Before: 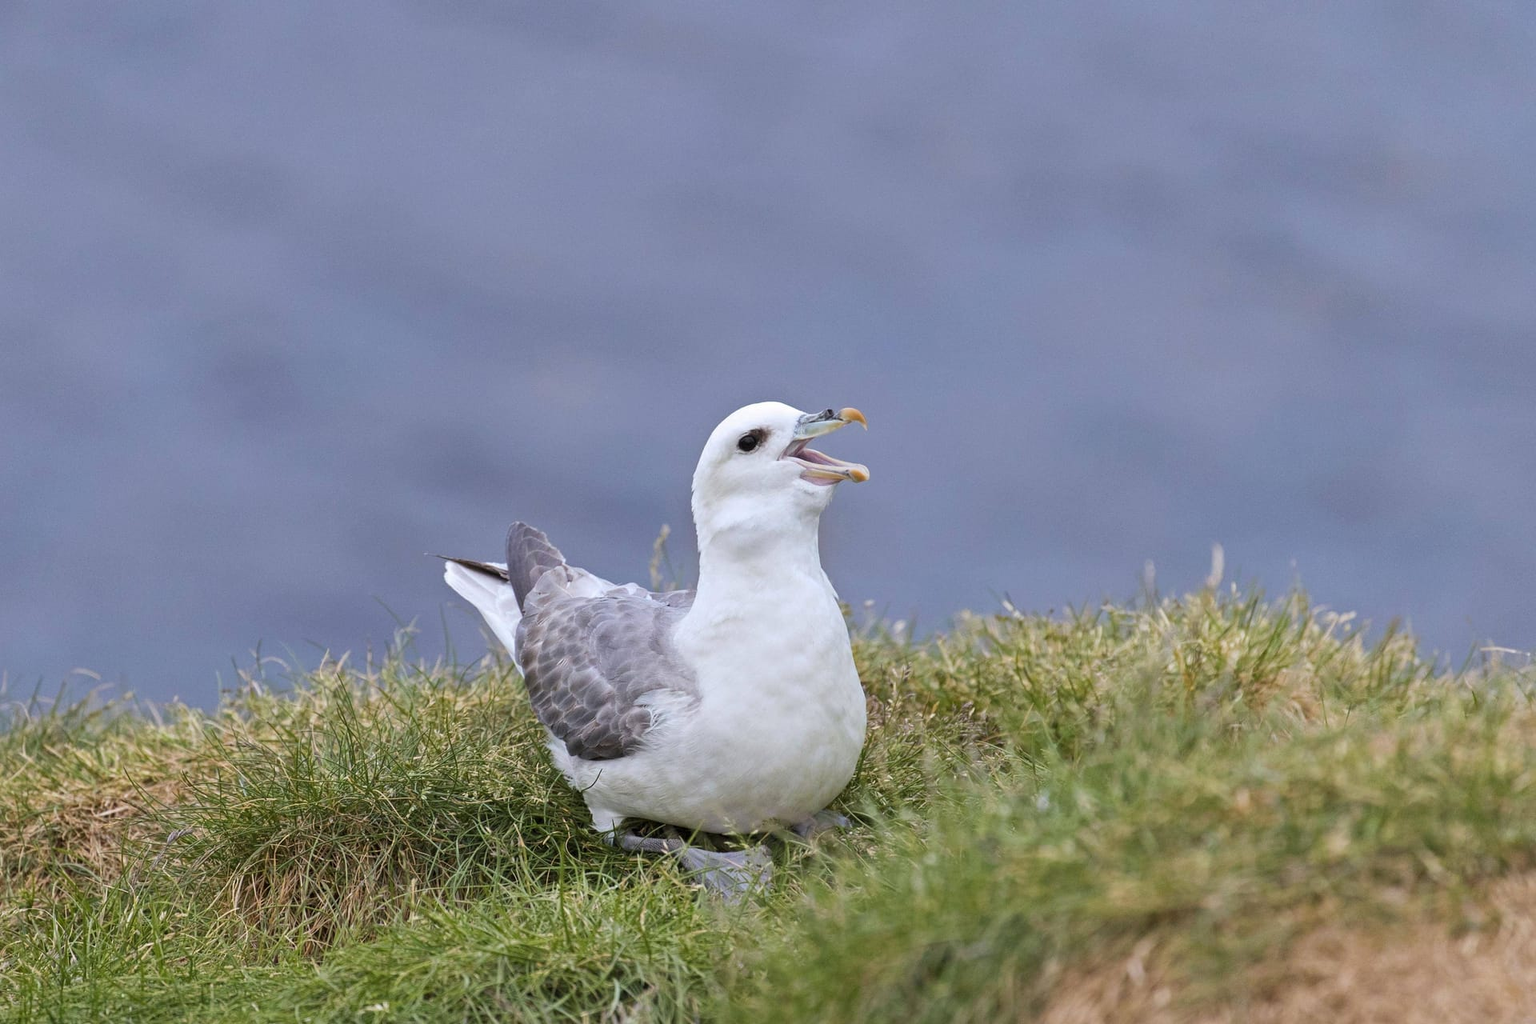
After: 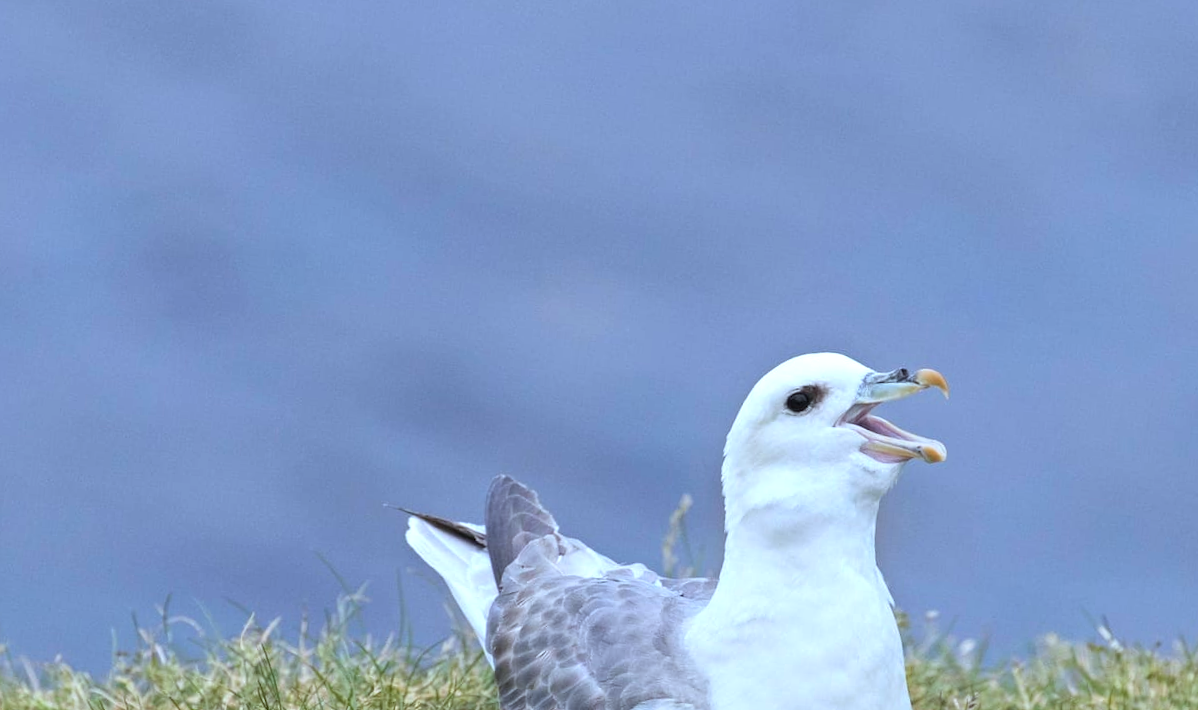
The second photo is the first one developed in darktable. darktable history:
exposure: exposure 0.3 EV, compensate highlight preservation false
crop and rotate: angle -4.99°, left 2.122%, top 6.945%, right 27.566%, bottom 30.519%
color calibration: illuminant F (fluorescent), F source F9 (Cool White Deluxe 4150 K) – high CRI, x 0.374, y 0.373, temperature 4158.34 K
